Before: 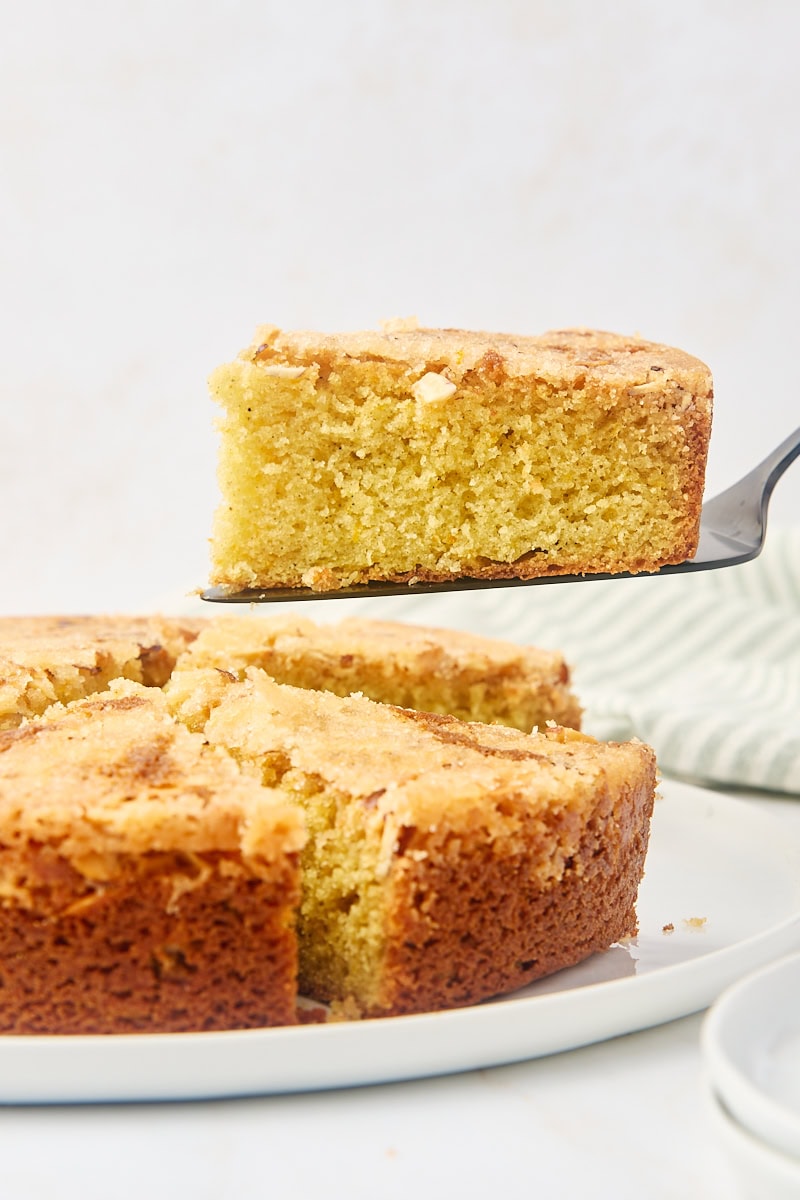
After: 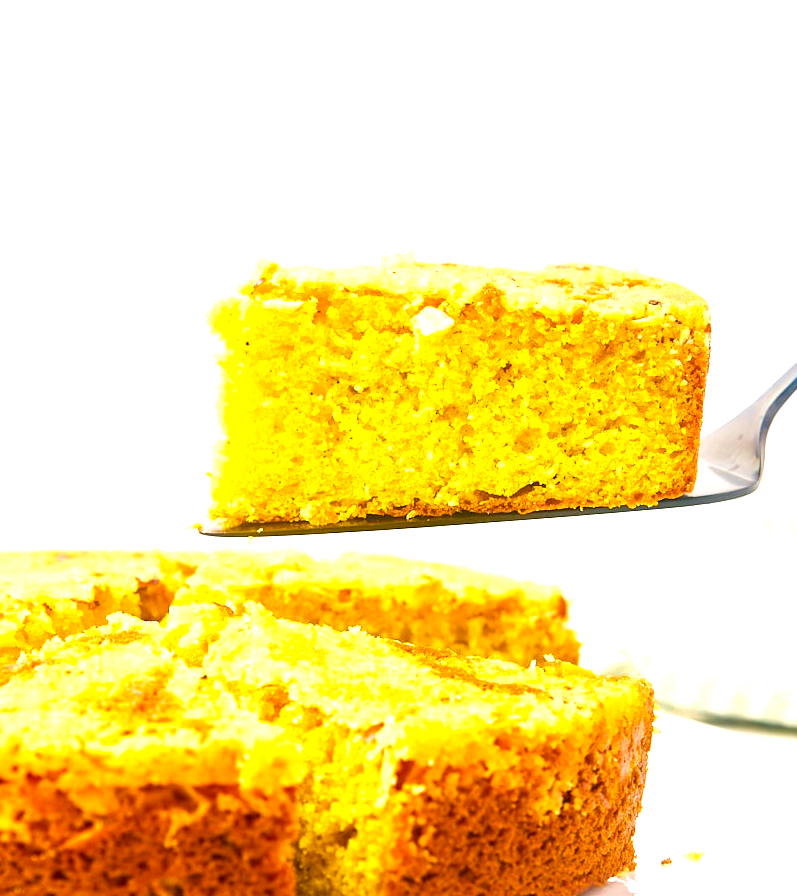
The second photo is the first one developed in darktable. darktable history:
exposure: black level correction 0, exposure 1.001 EV, compensate exposure bias true, compensate highlight preservation false
color balance rgb: shadows lift › chroma 2.014%, shadows lift › hue 215.14°, linear chroma grading › global chroma 15.104%, perceptual saturation grading › global saturation 49.342%
crop: left 0.325%, top 5.509%, bottom 19.801%
